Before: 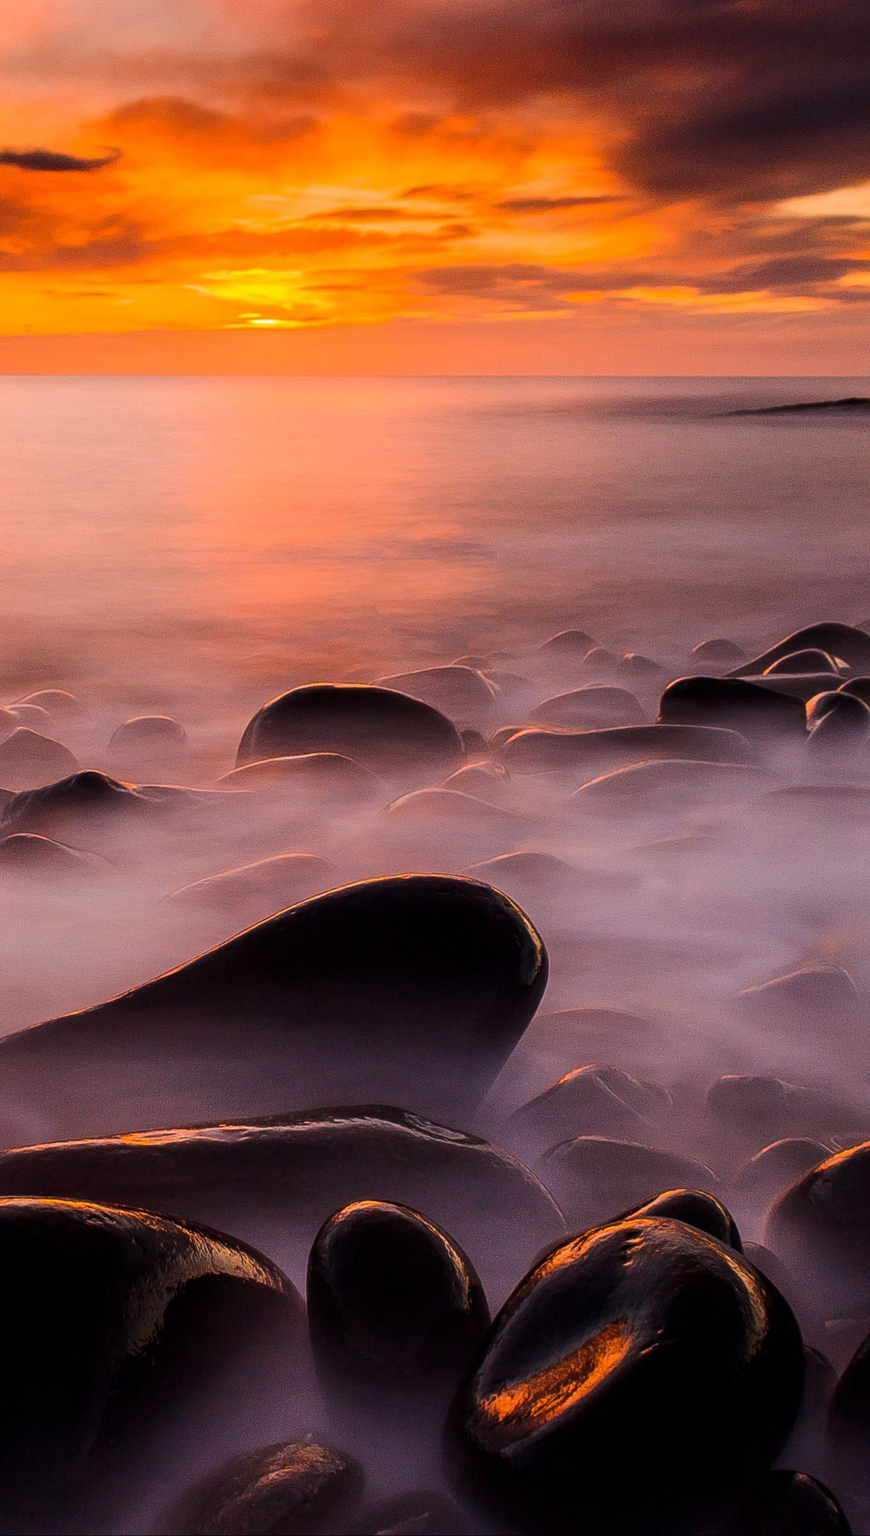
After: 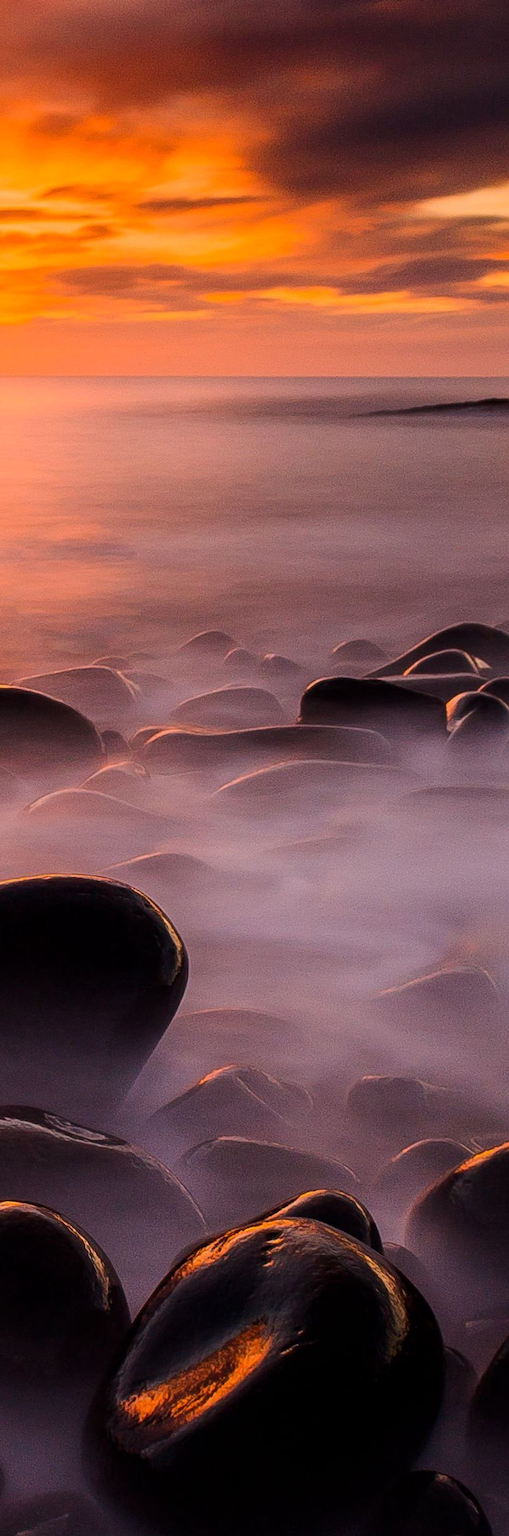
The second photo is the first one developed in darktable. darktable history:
tone equalizer: on, module defaults
crop: left 41.402%
